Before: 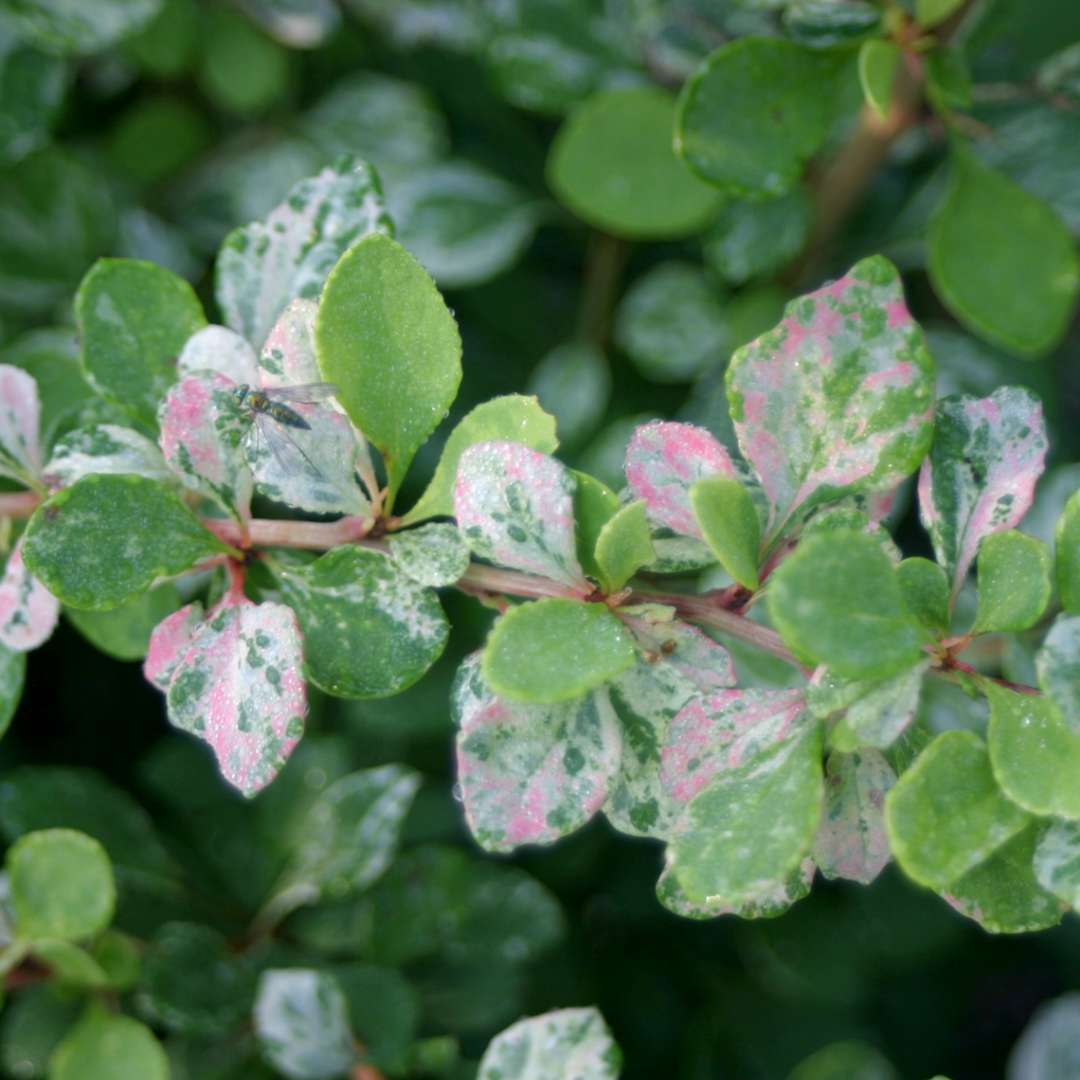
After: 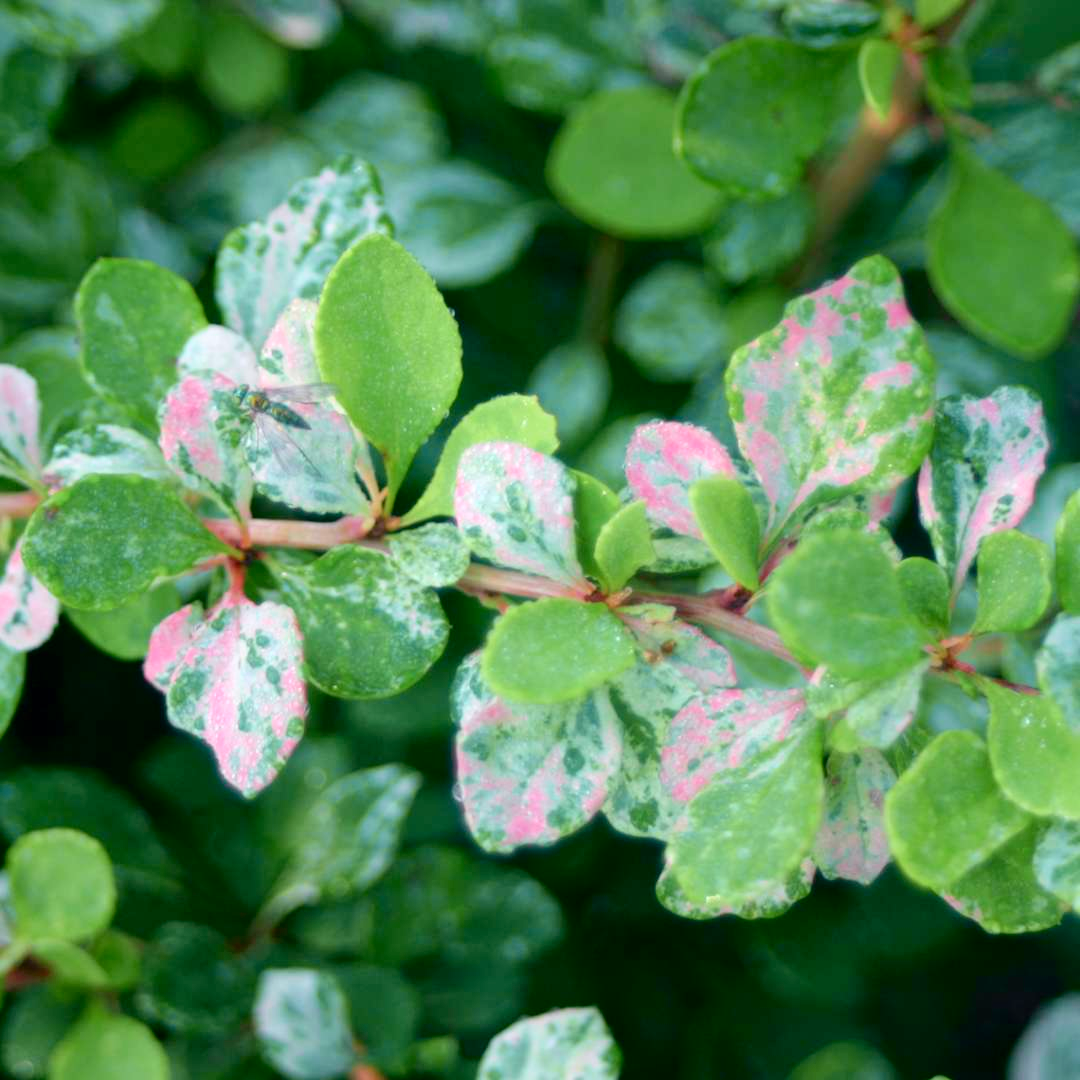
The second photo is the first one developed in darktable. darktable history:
tone curve: curves: ch0 [(0, 0) (0.051, 0.047) (0.102, 0.099) (0.228, 0.262) (0.446, 0.527) (0.695, 0.778) (0.908, 0.946) (1, 1)]; ch1 [(0, 0) (0.339, 0.298) (0.402, 0.363) (0.453, 0.413) (0.485, 0.469) (0.494, 0.493) (0.504, 0.501) (0.525, 0.533) (0.563, 0.591) (0.597, 0.631) (1, 1)]; ch2 [(0, 0) (0.48, 0.48) (0.504, 0.5) (0.539, 0.554) (0.59, 0.628) (0.642, 0.682) (0.824, 0.815) (1, 1)], color space Lab, independent channels, preserve colors none
